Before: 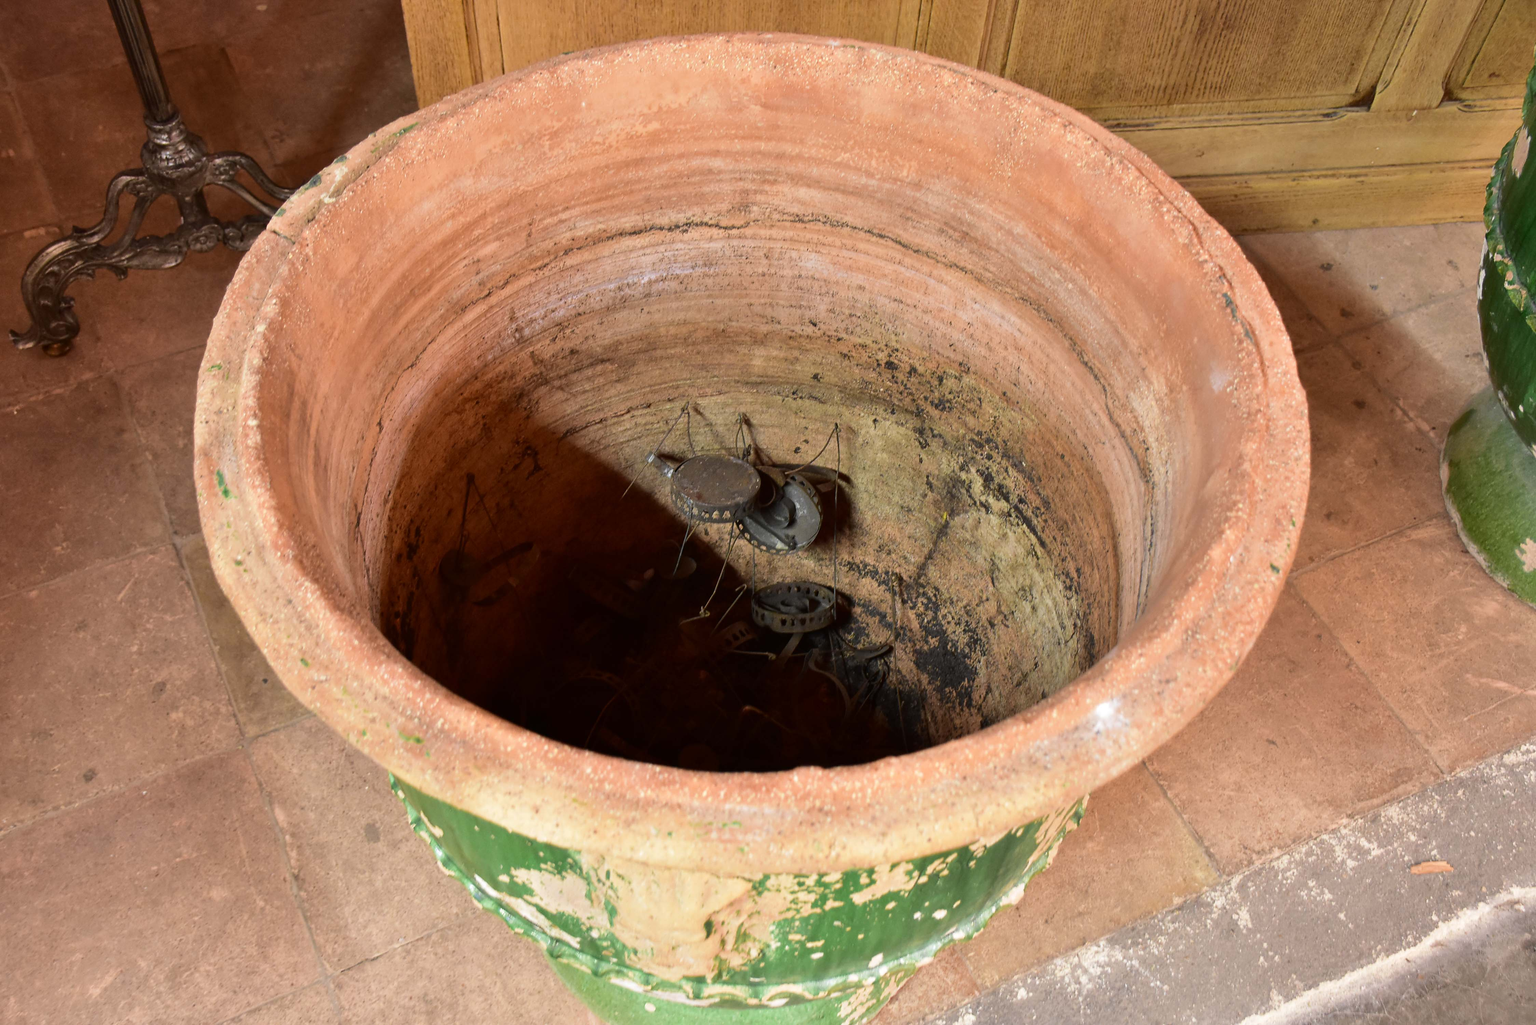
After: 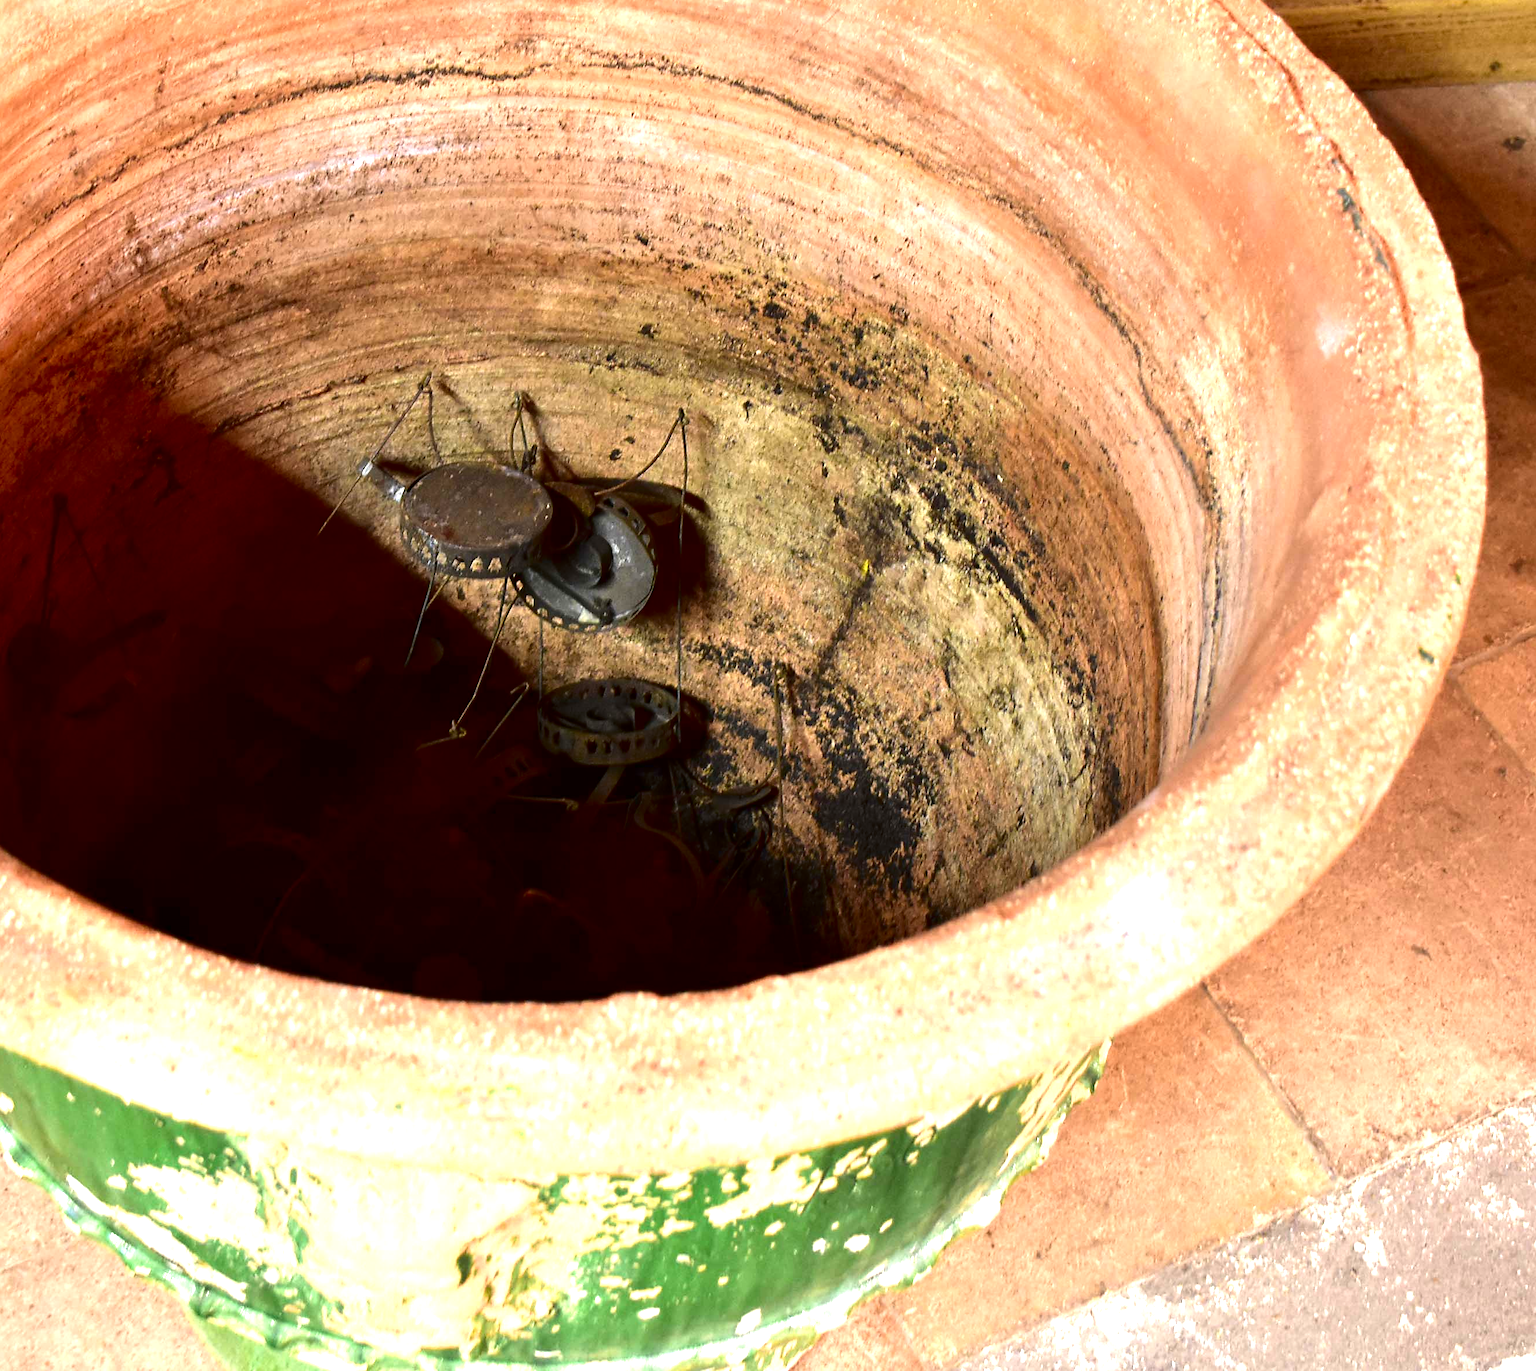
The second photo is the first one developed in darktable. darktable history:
exposure: black level correction 0, exposure 1 EV, compensate highlight preservation false
contrast brightness saturation: contrast 0.102, brightness -0.278, saturation 0.15
crop and rotate: left 28.353%, top 17.821%, right 12.766%, bottom 3.36%
